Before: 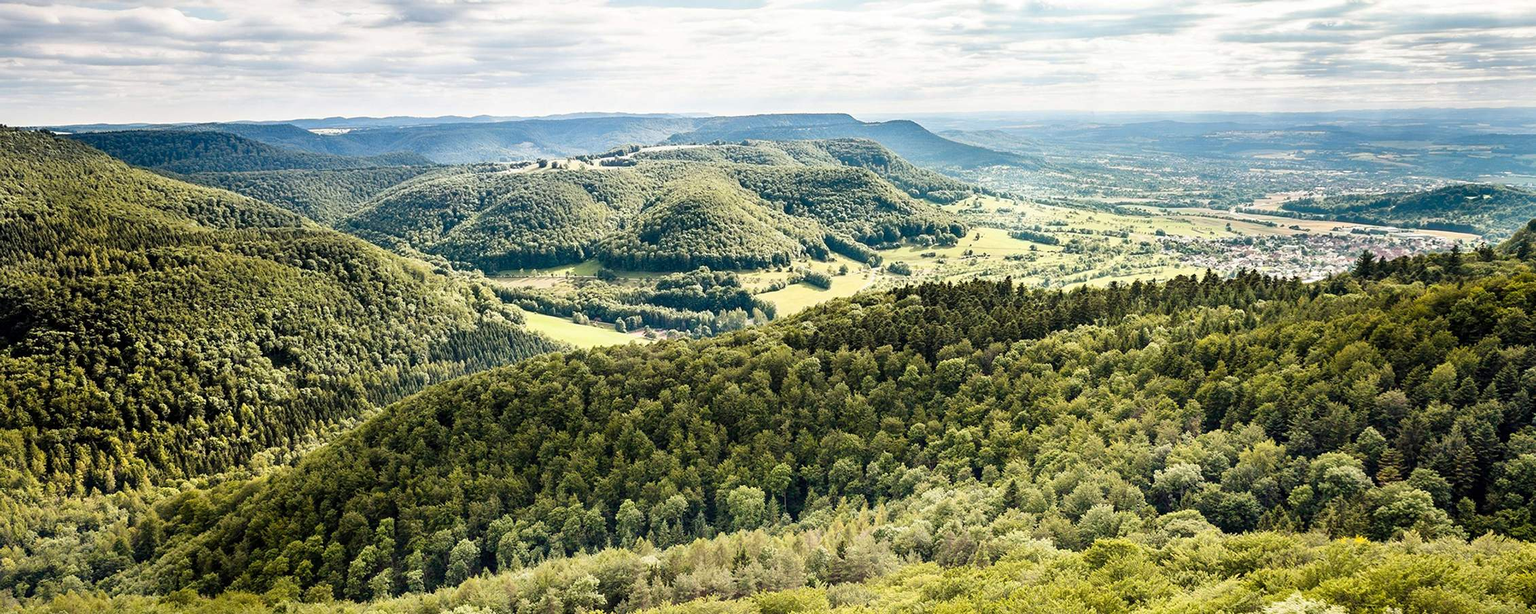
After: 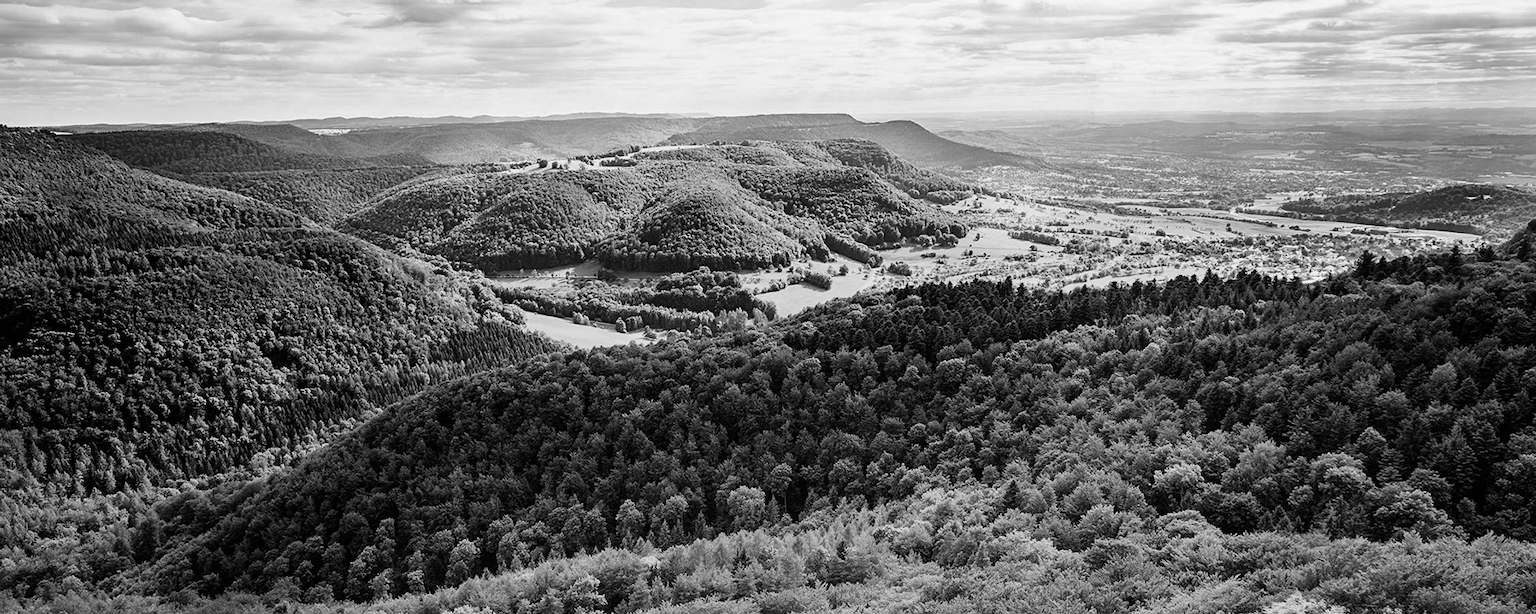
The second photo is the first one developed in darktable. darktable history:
tone curve: curves: ch0 [(0, 0) (0.153, 0.06) (1, 1)], color space Lab, linked channels, preserve colors none
color calibration "t3mujinpack channel mixer": output gray [0.21, 0.42, 0.37, 0], gray › normalize channels true, illuminant same as pipeline (D50), adaptation XYZ, x 0.346, y 0.359, gamut compression 0
